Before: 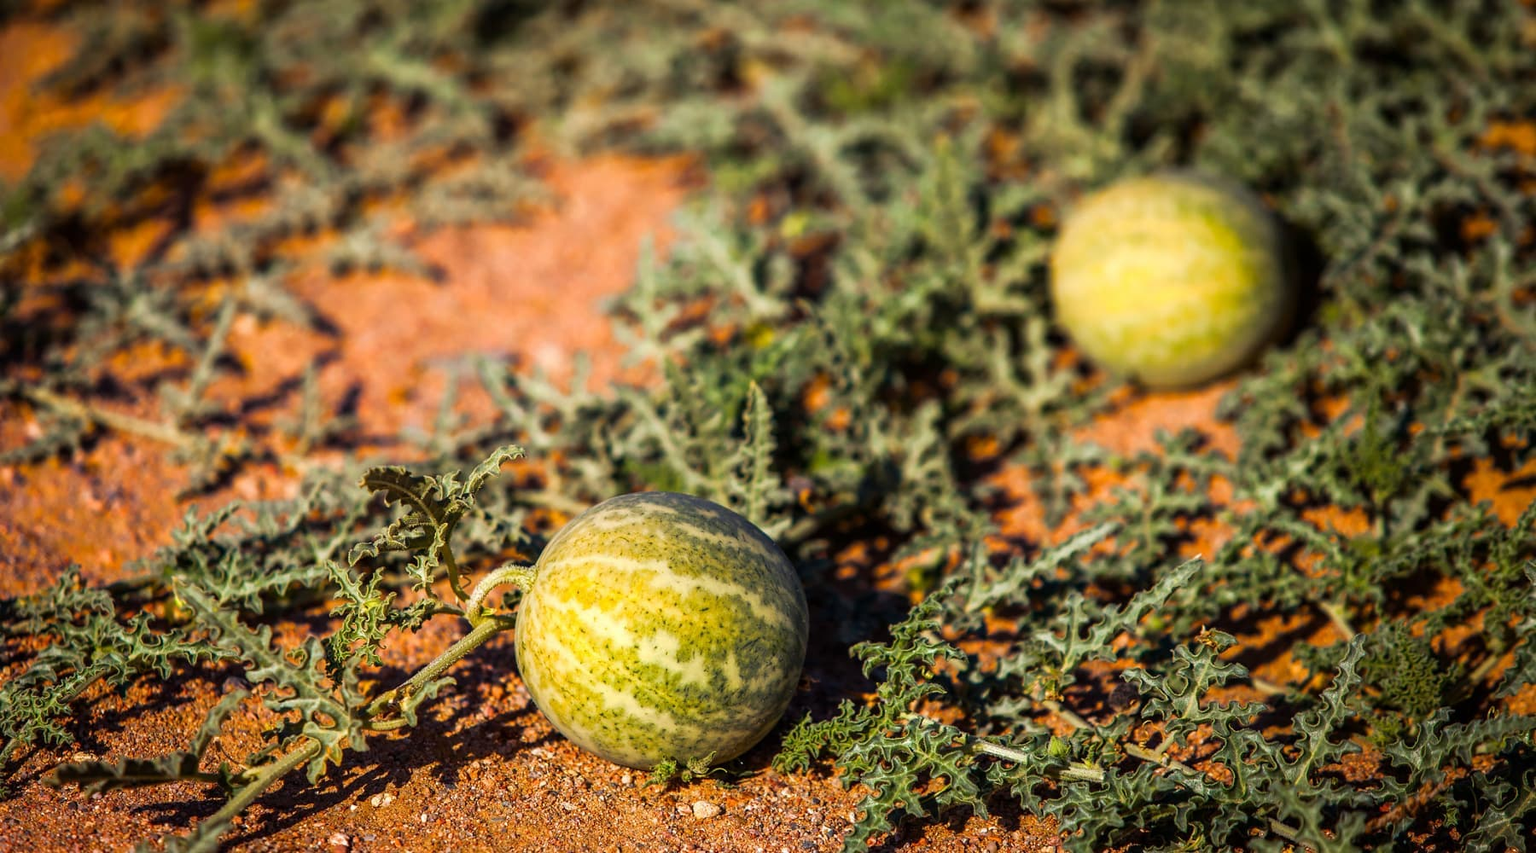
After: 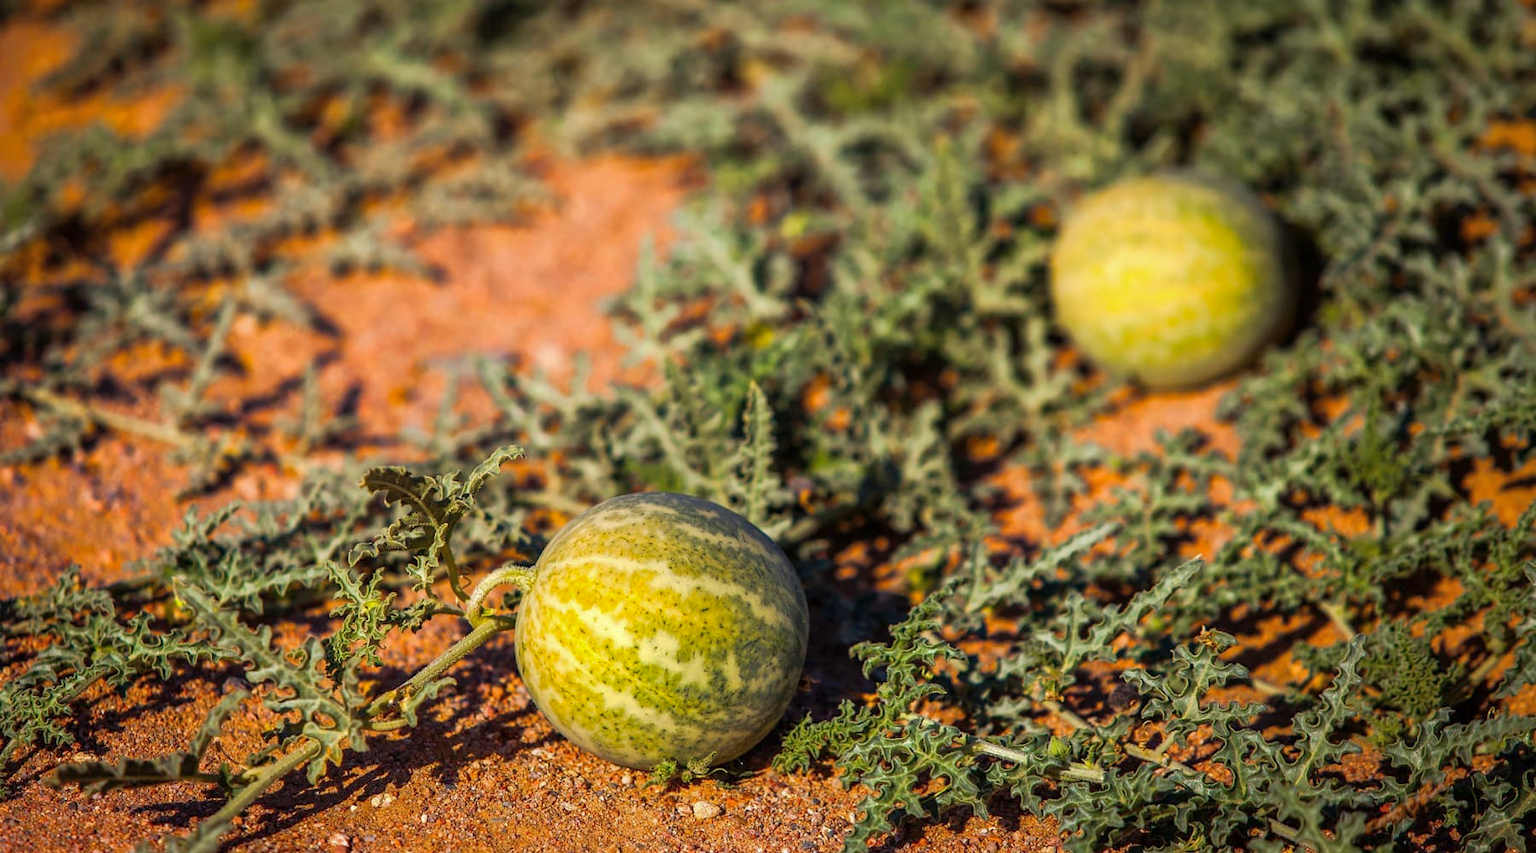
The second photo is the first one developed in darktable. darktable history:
shadows and highlights: highlights color adjustment 77.61%
